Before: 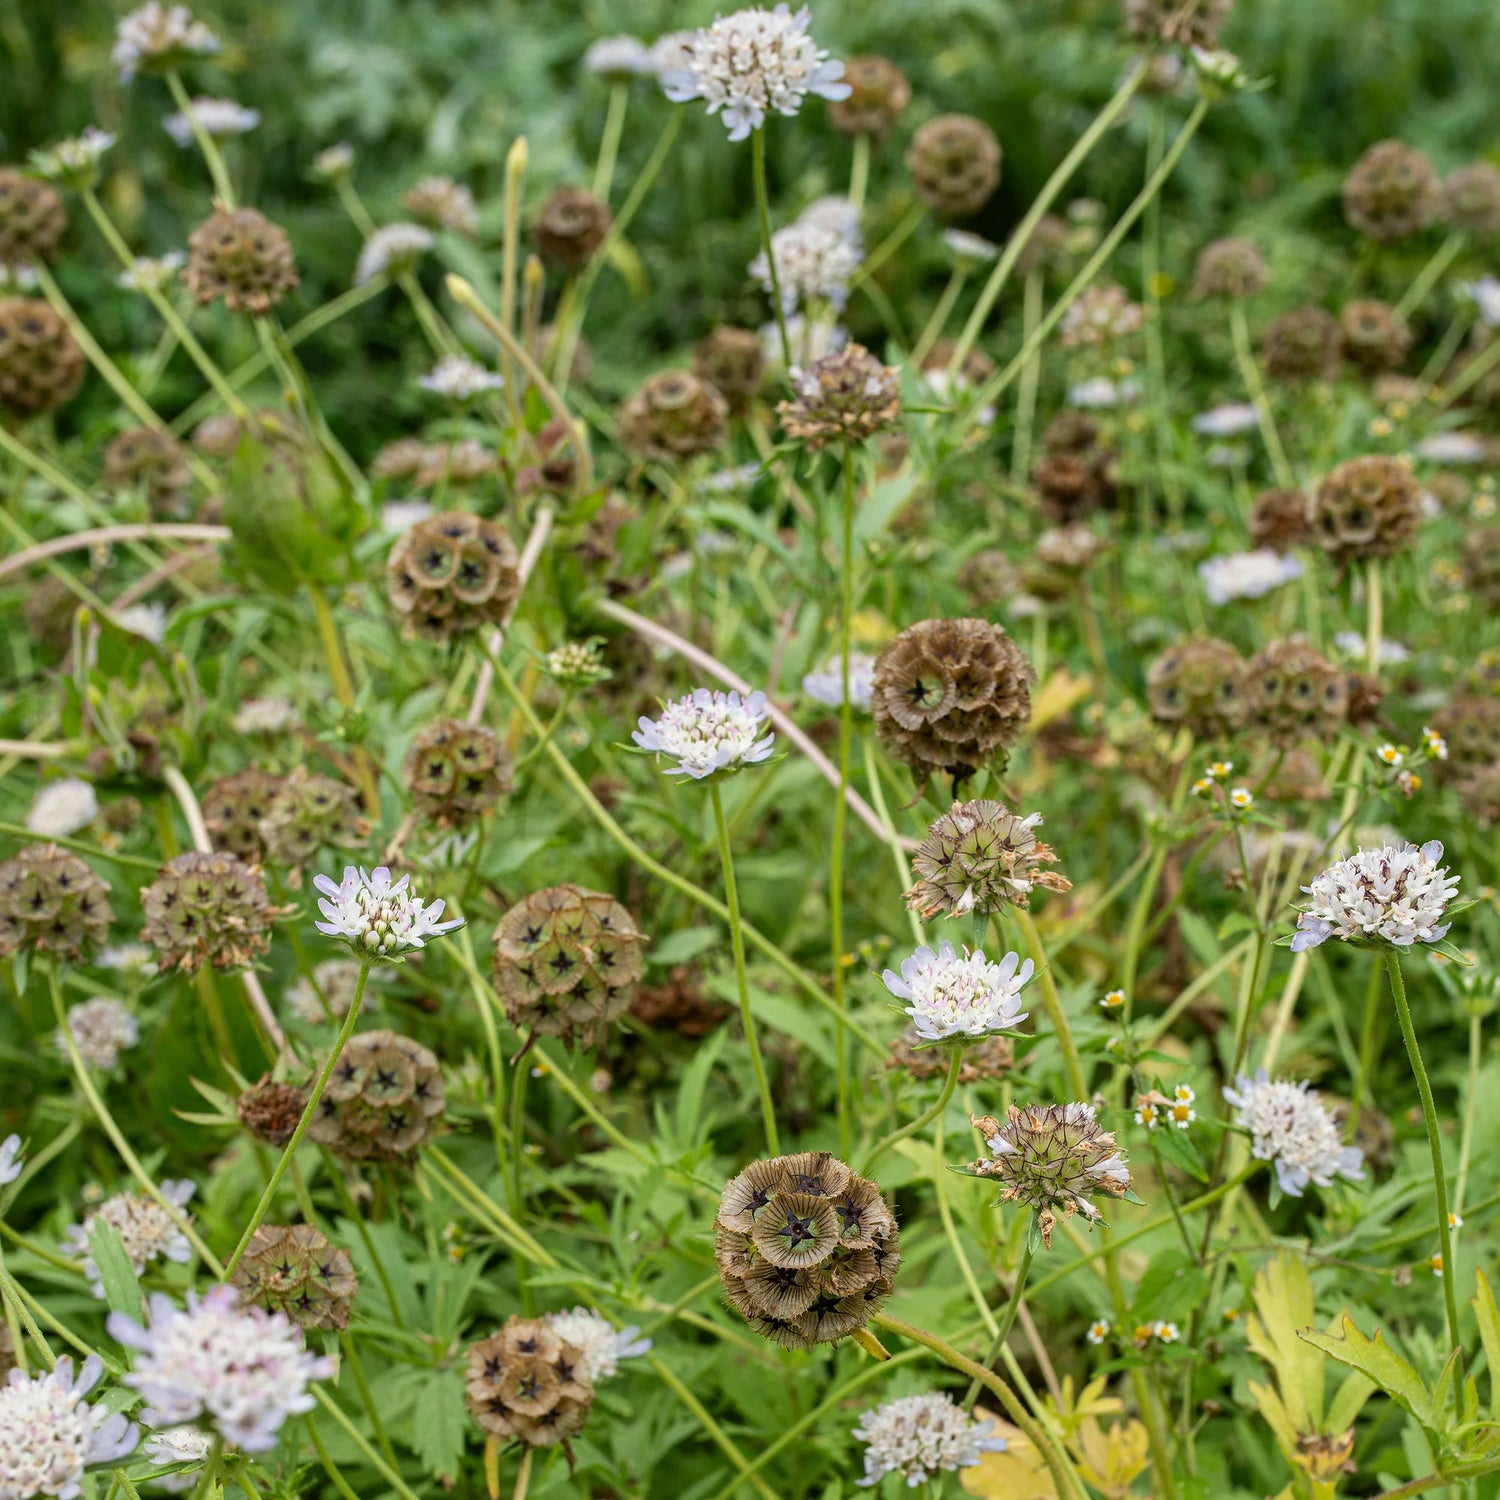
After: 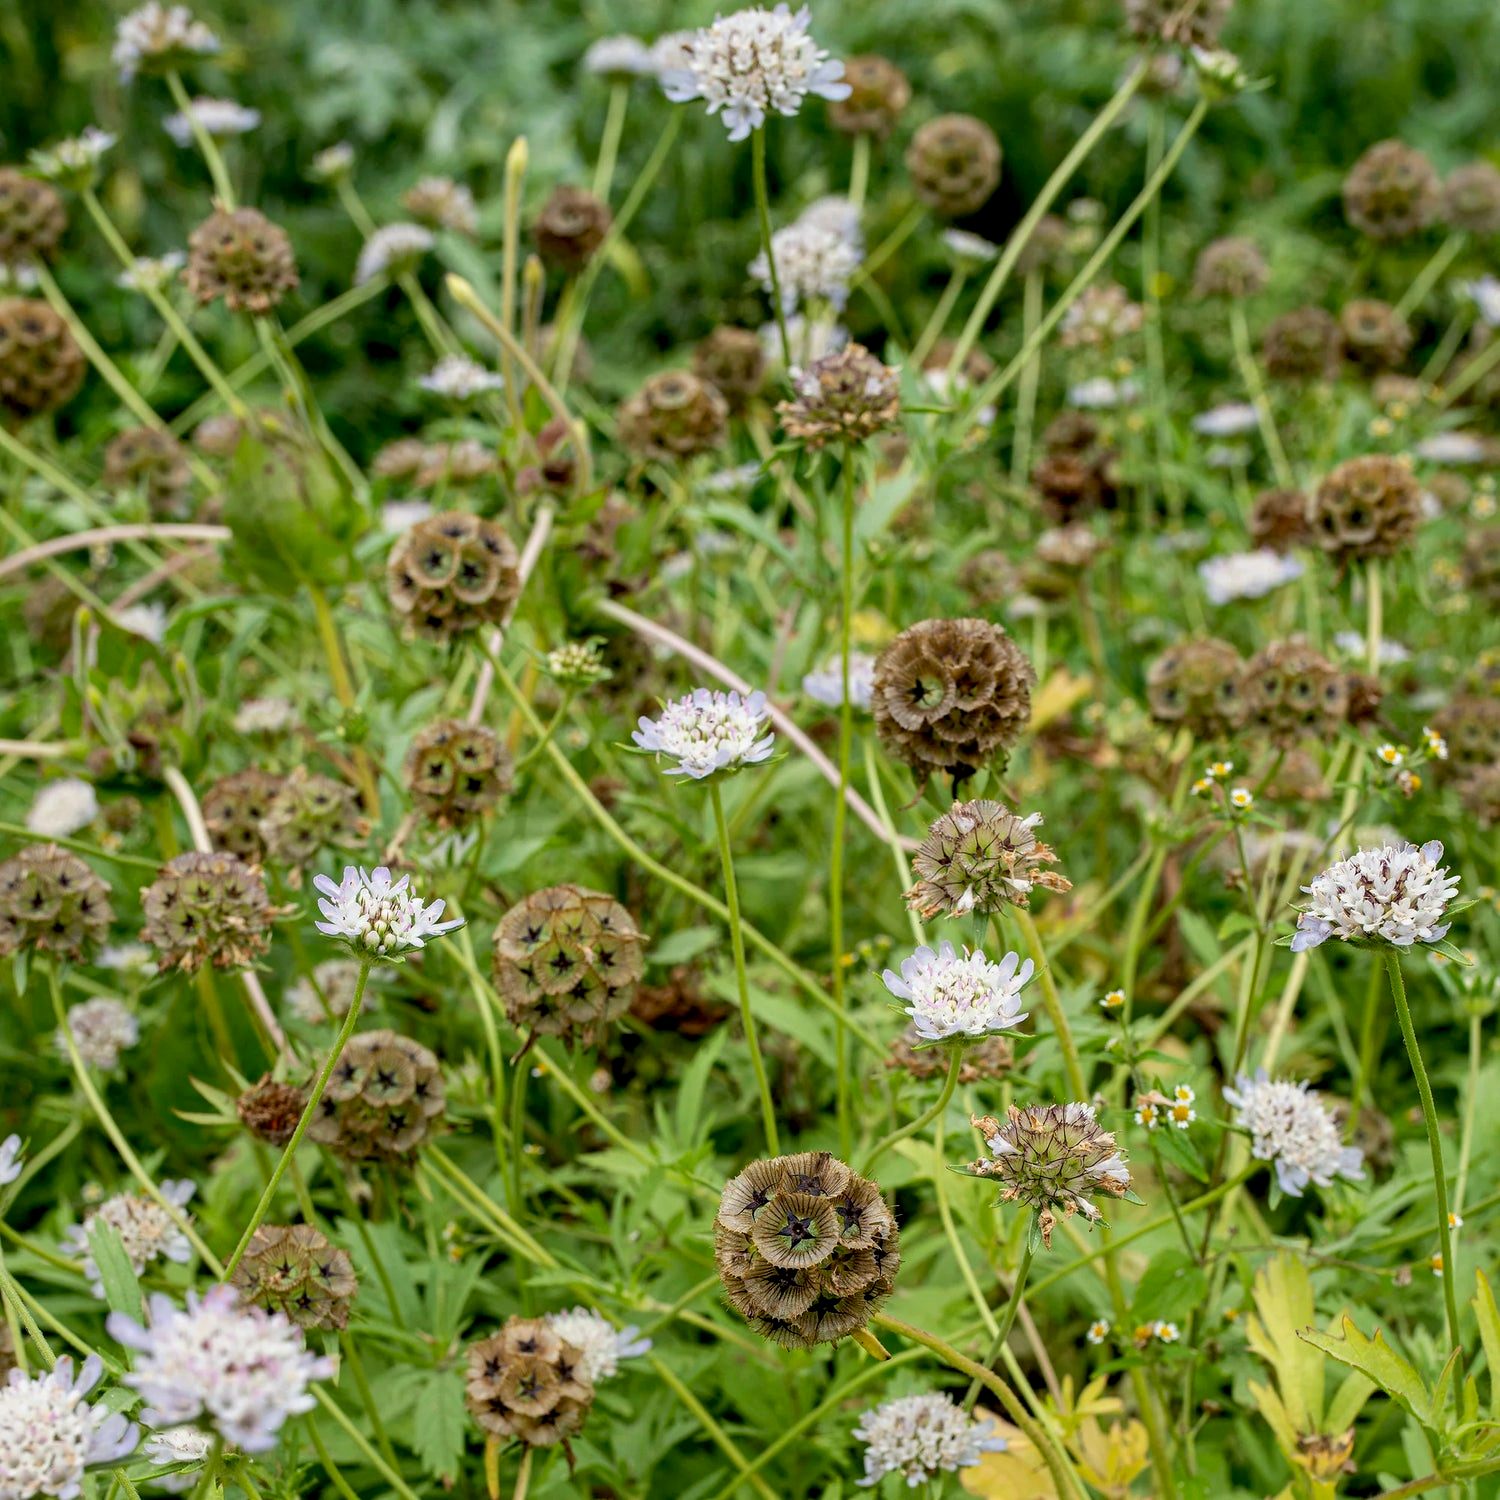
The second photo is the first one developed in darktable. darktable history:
exposure: black level correction 0.01, exposure 0.017 EV, compensate exposure bias true, compensate highlight preservation false
